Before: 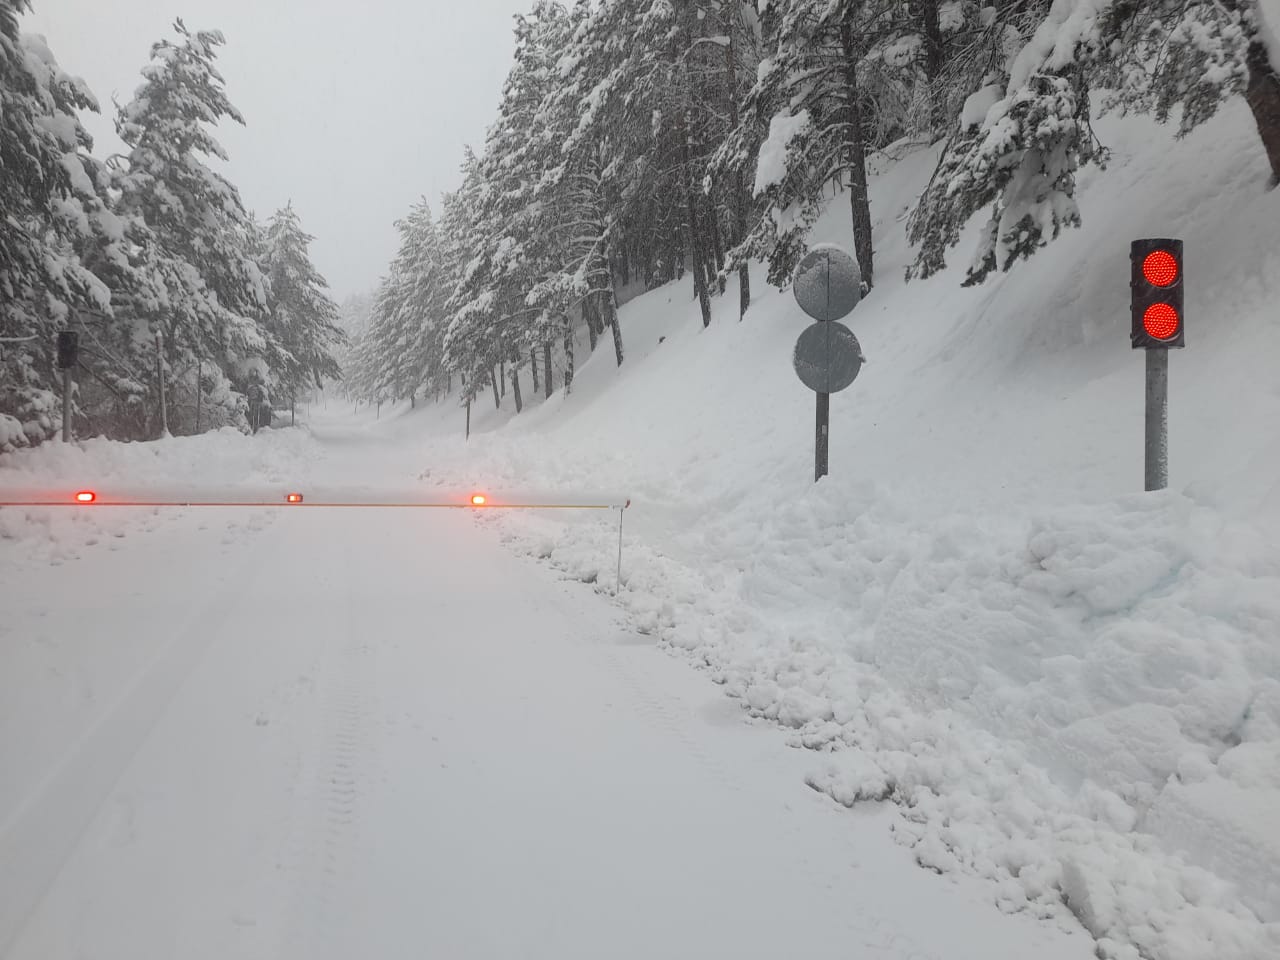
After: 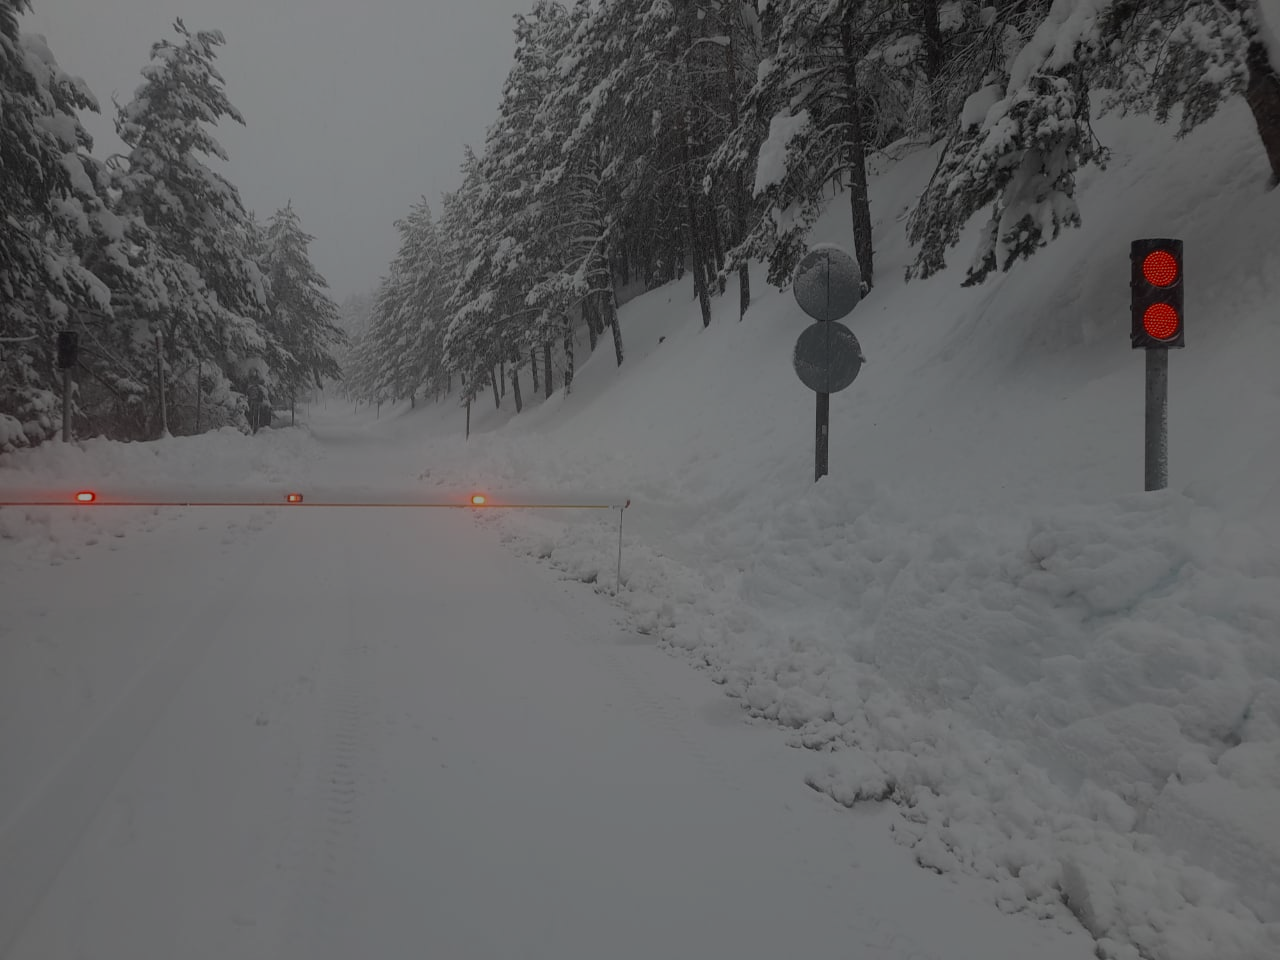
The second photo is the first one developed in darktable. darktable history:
exposure: exposure -1.523 EV, compensate highlight preservation false
